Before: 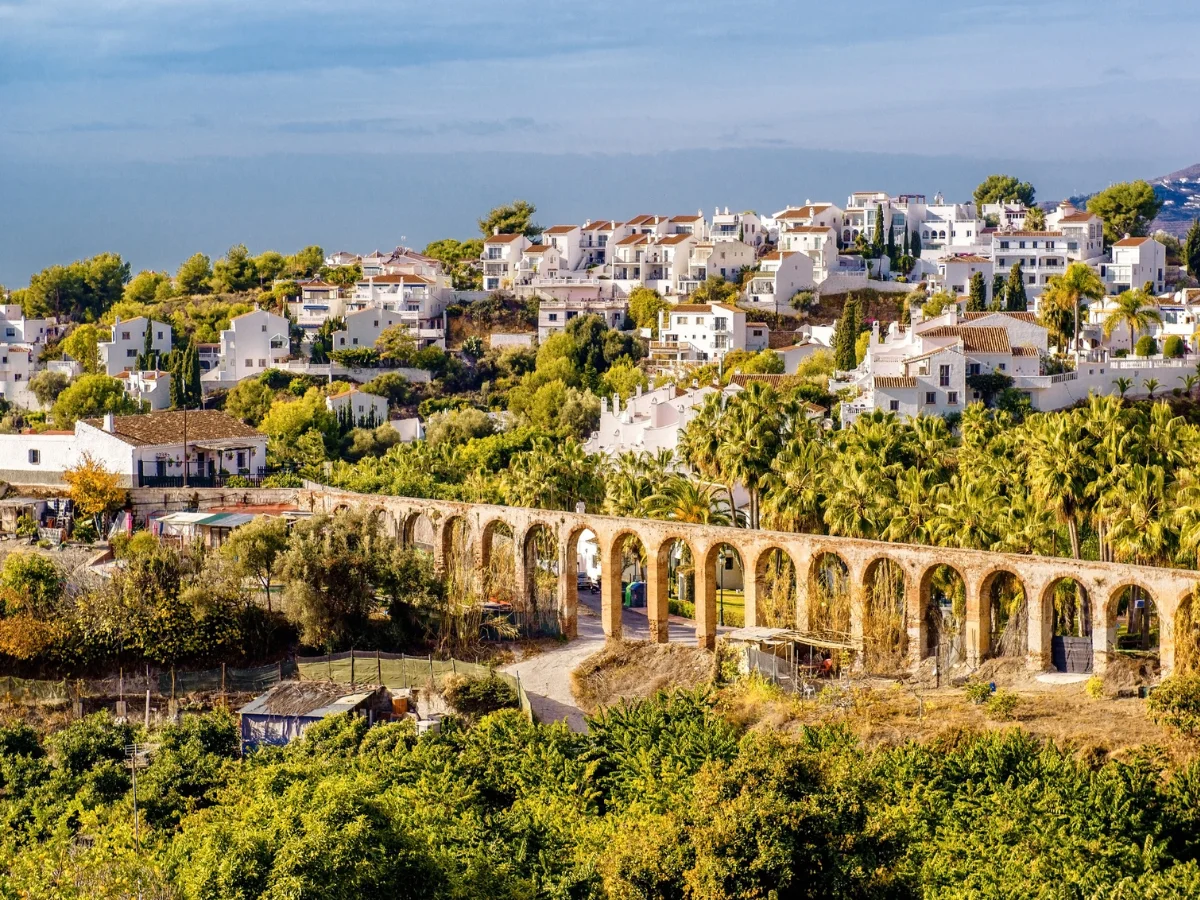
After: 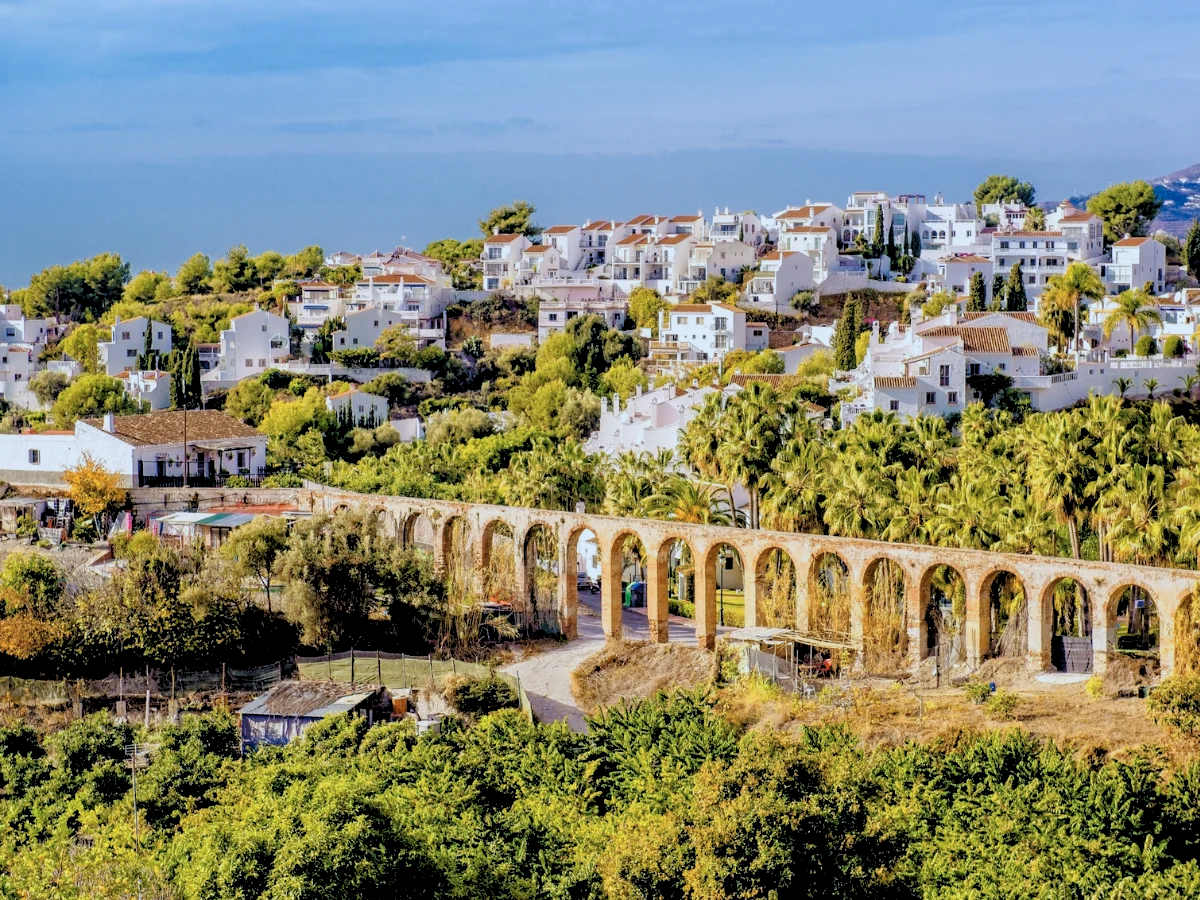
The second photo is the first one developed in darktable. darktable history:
color calibration: illuminant custom, x 0.368, y 0.373, temperature 4330.32 K
rgb levels: preserve colors sum RGB, levels [[0.038, 0.433, 0.934], [0, 0.5, 1], [0, 0.5, 1]]
